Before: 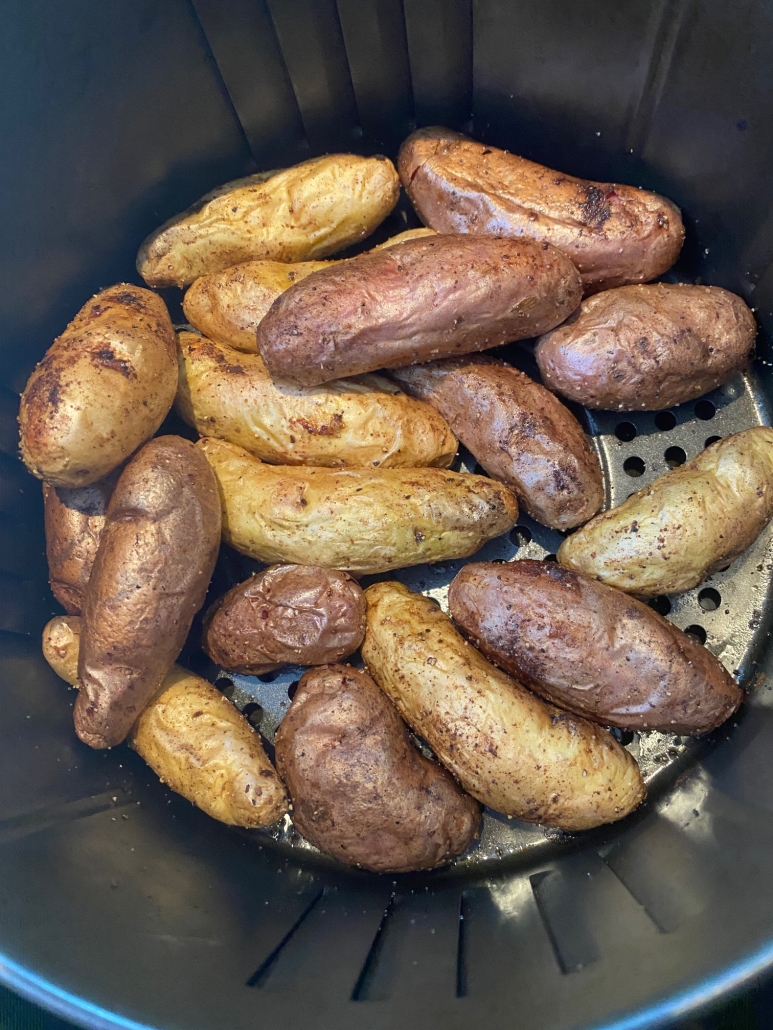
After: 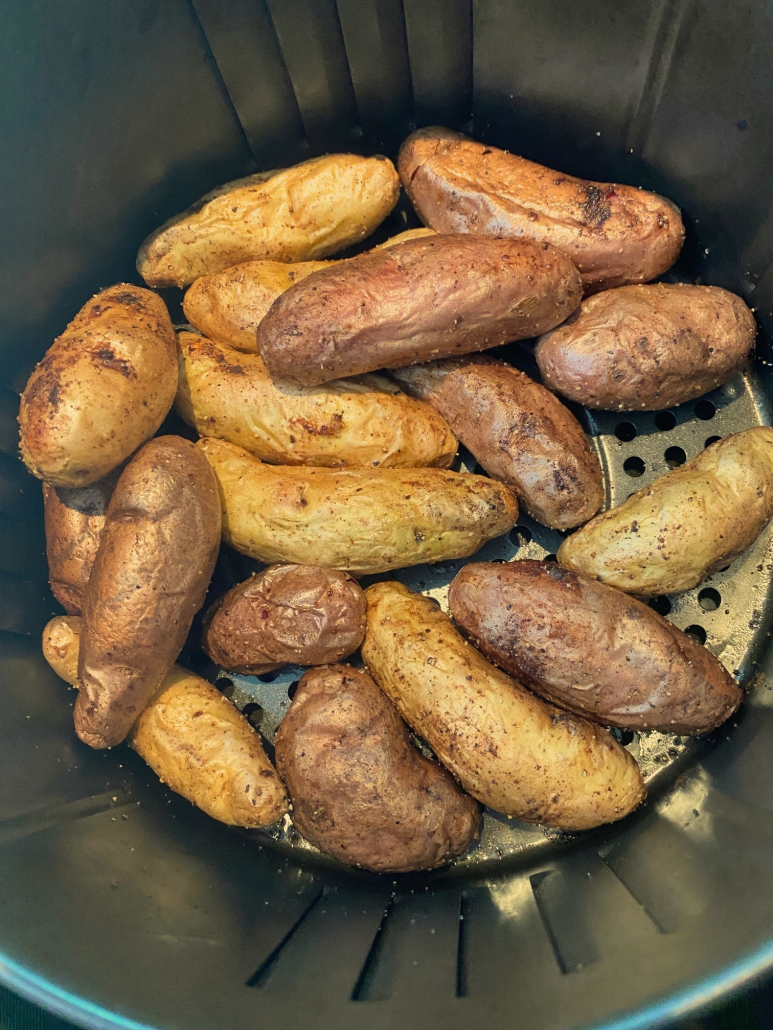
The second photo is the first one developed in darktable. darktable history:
shadows and highlights: white point adjustment -3.64, highlights -63.34, highlights color adjustment 42%, soften with gaussian
color balance: mode lift, gamma, gain (sRGB), lift [1, 1, 1.022, 1.026]
filmic rgb: black relative exposure -11.35 EV, white relative exposure 3.22 EV, hardness 6.76, color science v6 (2022)
white balance: red 1.08, blue 0.791
exposure: exposure 0.127 EV, compensate highlight preservation false
